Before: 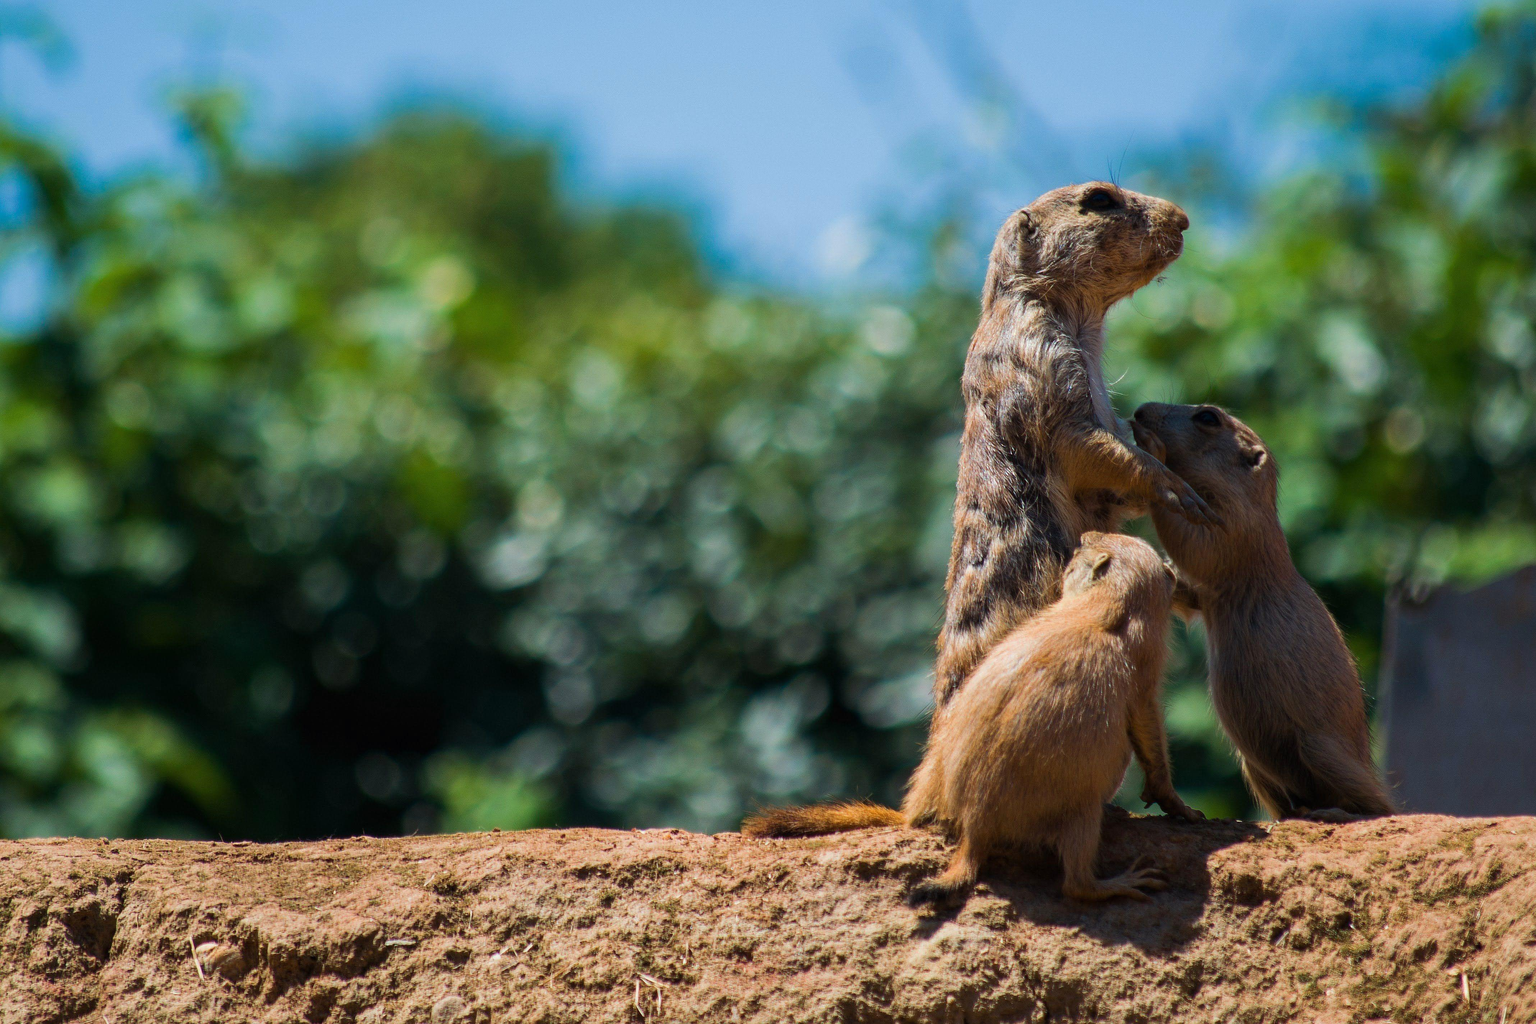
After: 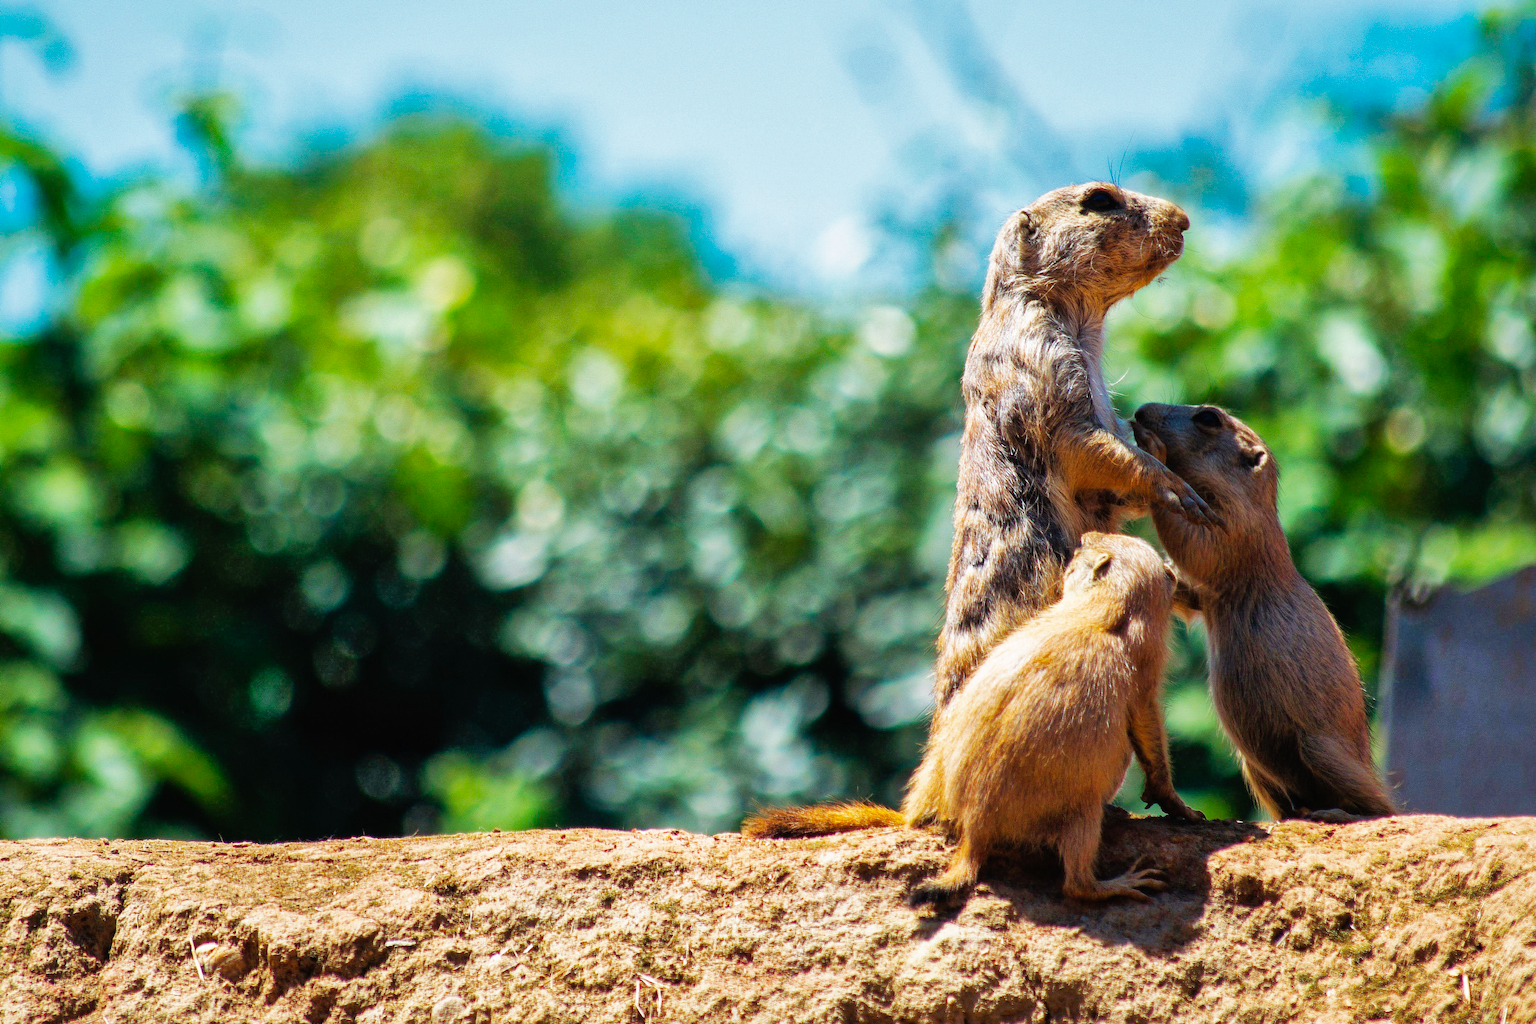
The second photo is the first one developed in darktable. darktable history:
shadows and highlights: highlights -60.07
base curve: curves: ch0 [(0, 0) (0.007, 0.004) (0.027, 0.03) (0.046, 0.07) (0.207, 0.54) (0.442, 0.872) (0.673, 0.972) (1, 1)], preserve colors none
crop: left 0.037%
color correction: highlights b* -0.027
